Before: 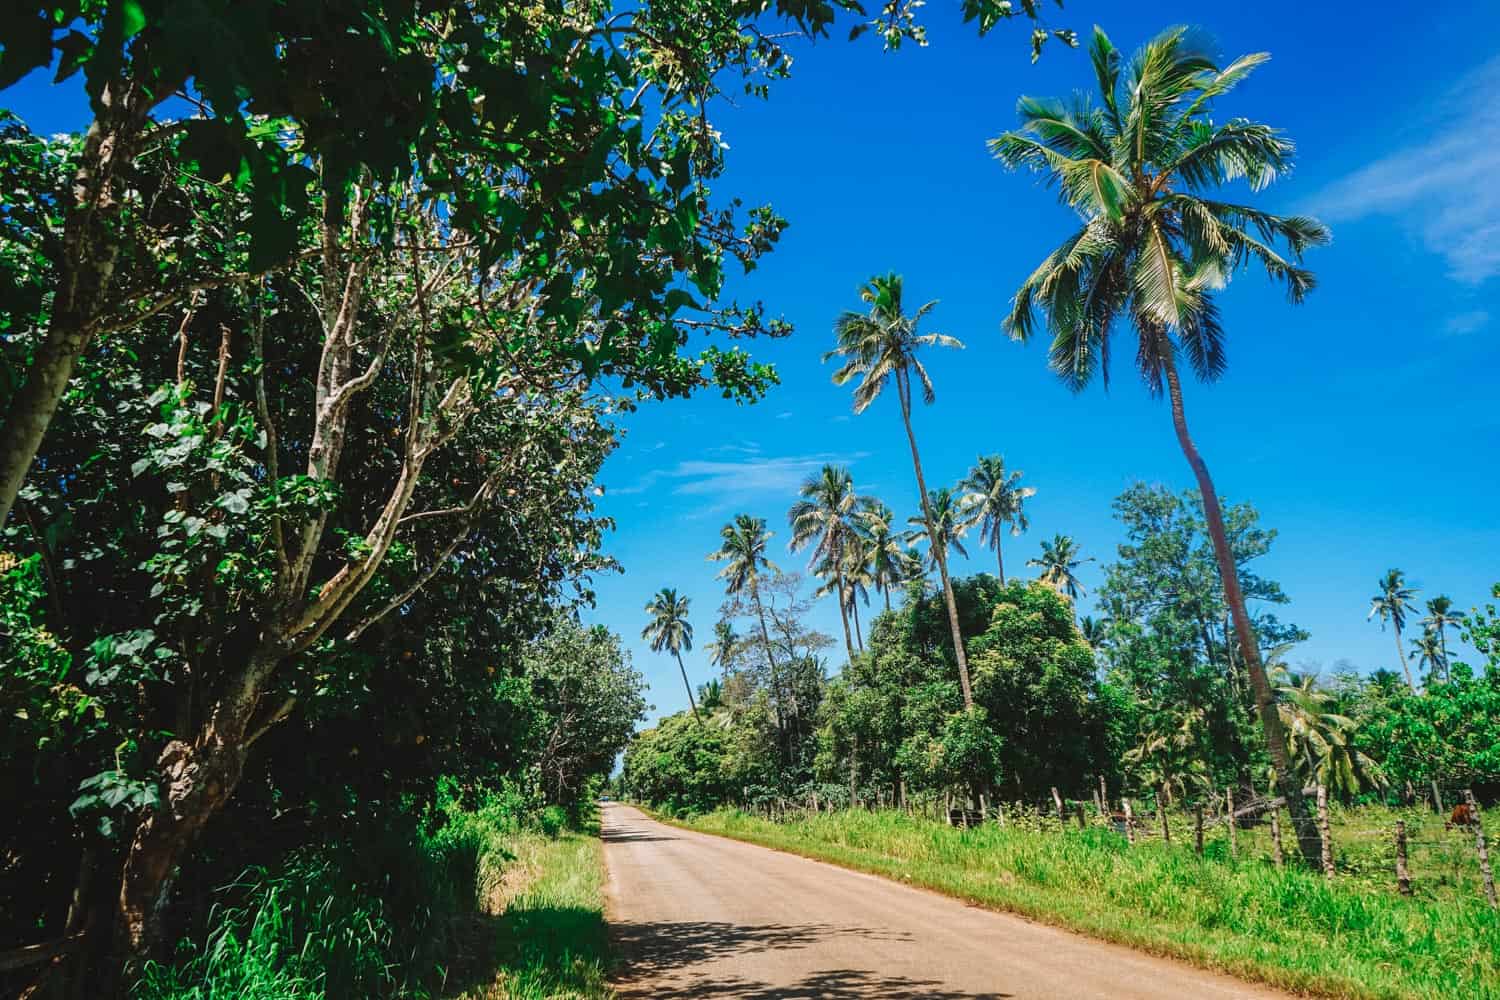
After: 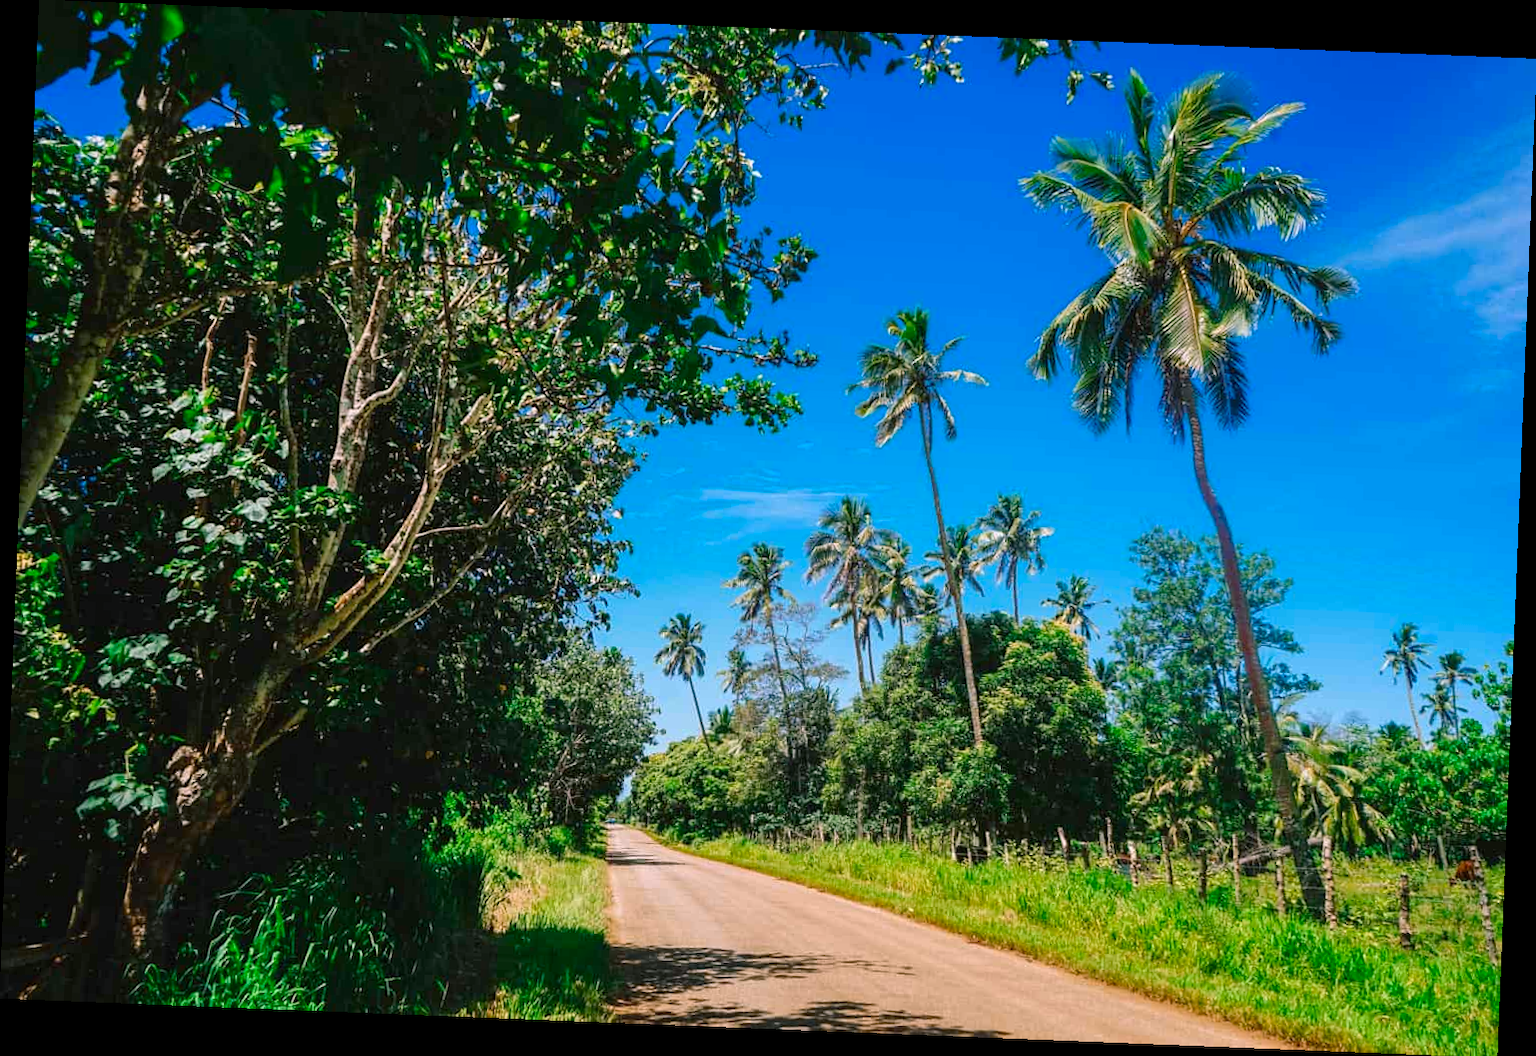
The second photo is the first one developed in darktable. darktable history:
color balance rgb: shadows lift › chroma 2%, shadows lift › hue 217.2°, power › chroma 0.25%, power › hue 60°, highlights gain › chroma 1.5%, highlights gain › hue 309.6°, global offset › luminance -0.25%, perceptual saturation grading › global saturation 15%, global vibrance 15%
rotate and perspective: rotation 2.27°, automatic cropping off
